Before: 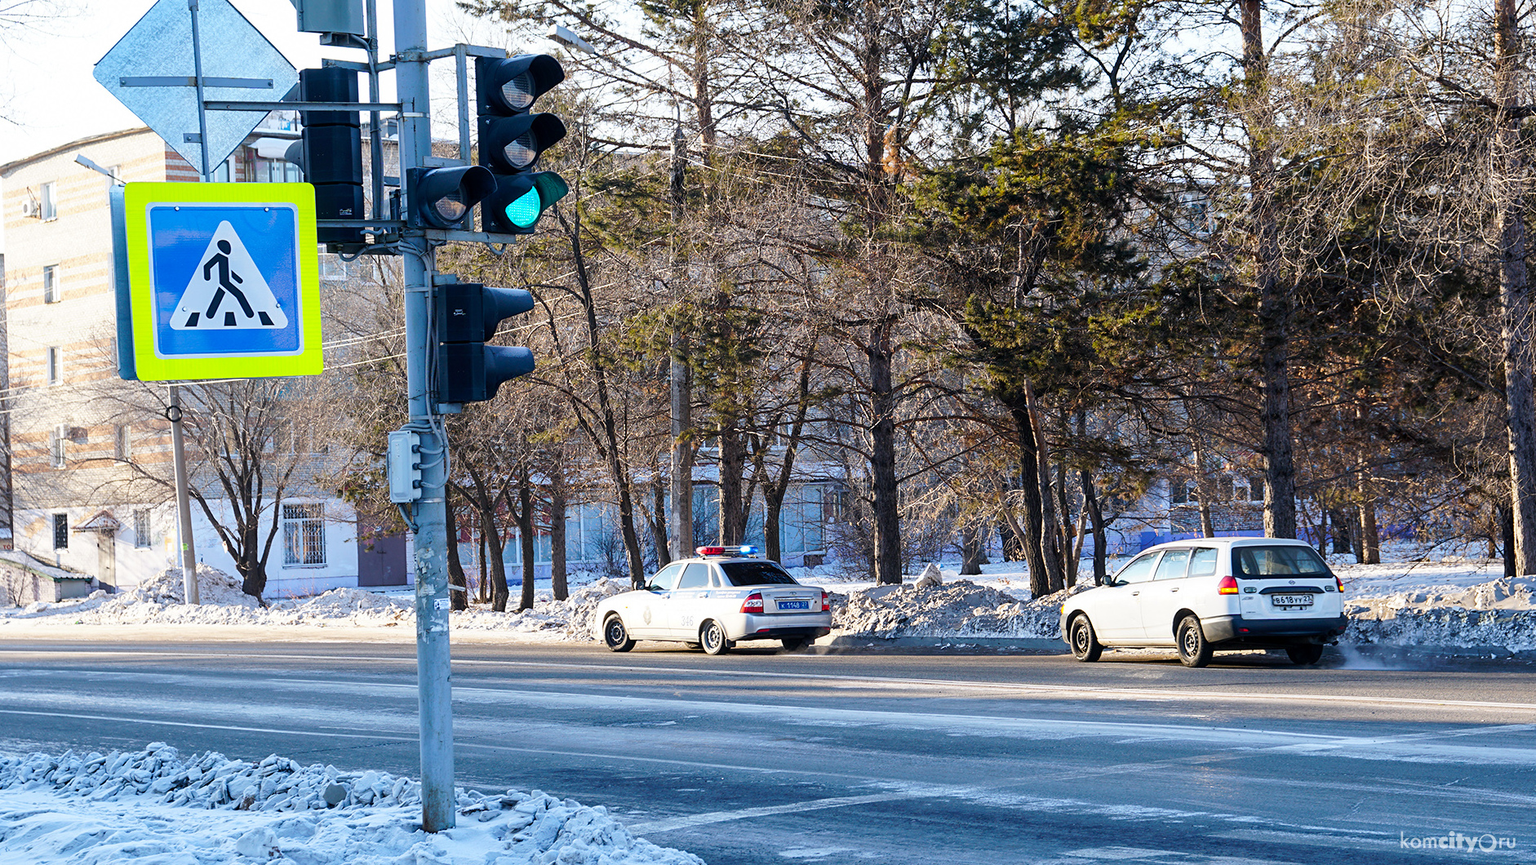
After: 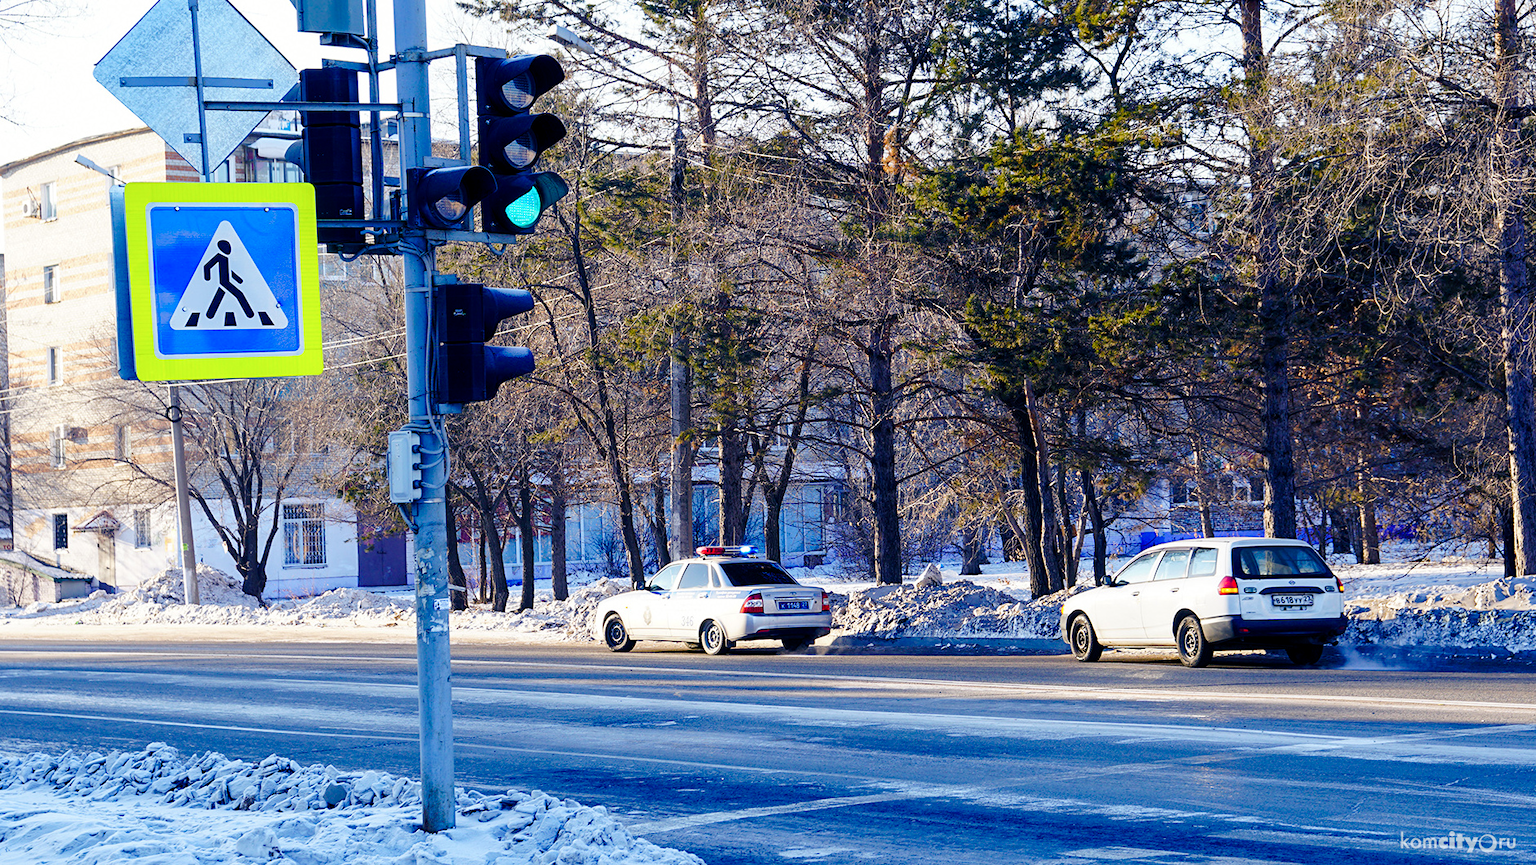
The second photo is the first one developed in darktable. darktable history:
color balance rgb: shadows lift › luminance -40.875%, shadows lift › chroma 14.066%, shadows lift › hue 261.38°, power › chroma 0.298%, power › hue 24.03°, perceptual saturation grading › global saturation 20%, perceptual saturation grading › highlights -24.948%, perceptual saturation grading › shadows 49.66%
